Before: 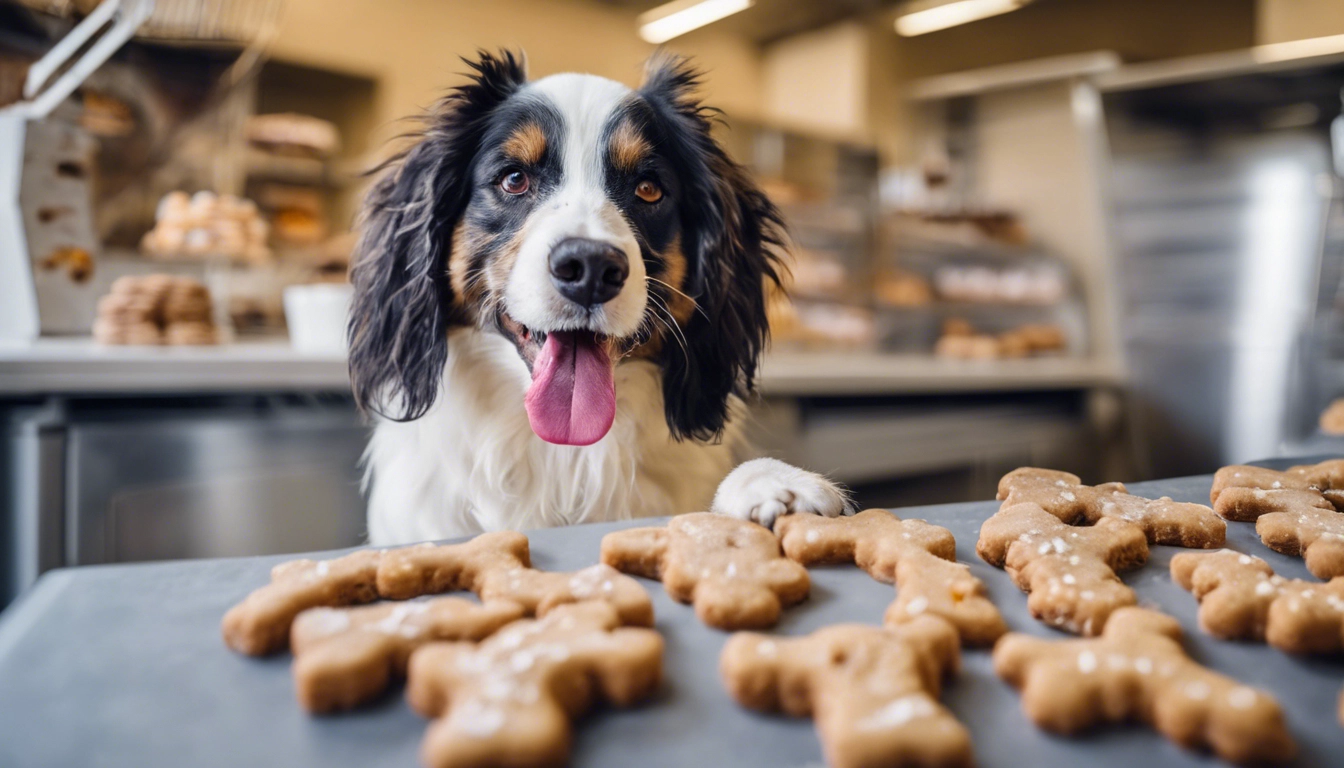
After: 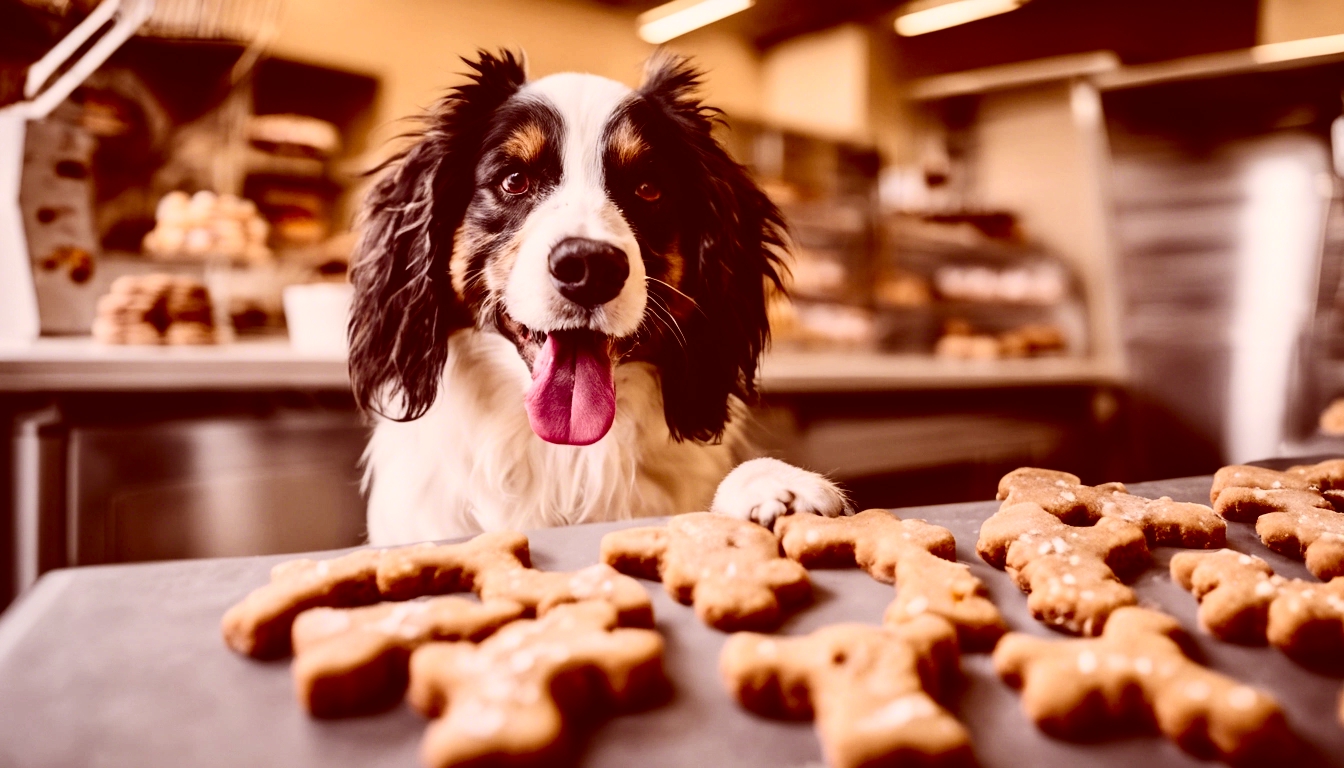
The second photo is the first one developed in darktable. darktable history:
color correction: highlights a* 9.03, highlights b* 8.71, shadows a* 40, shadows b* 40, saturation 0.8
contrast brightness saturation: contrast 0.32, brightness -0.08, saturation 0.17
